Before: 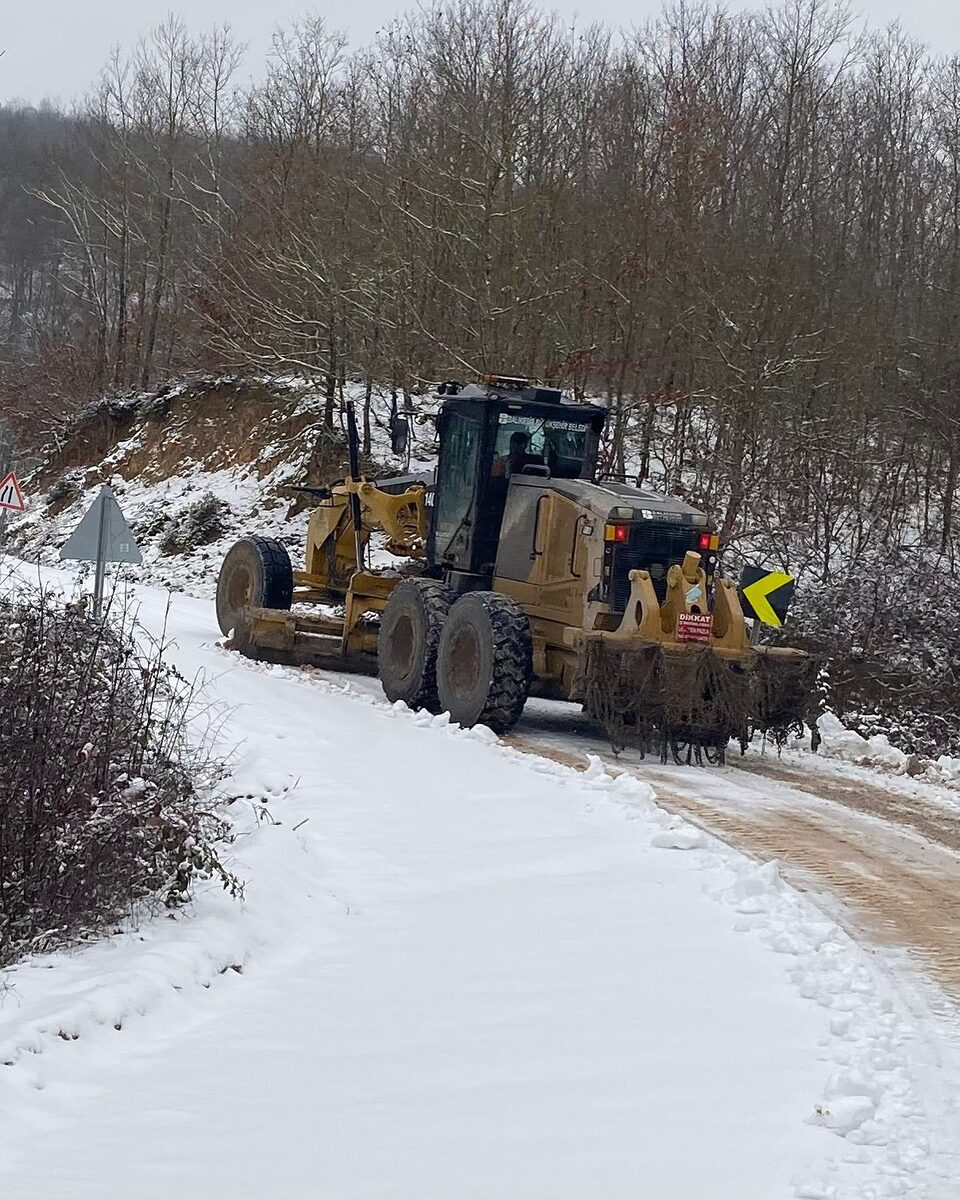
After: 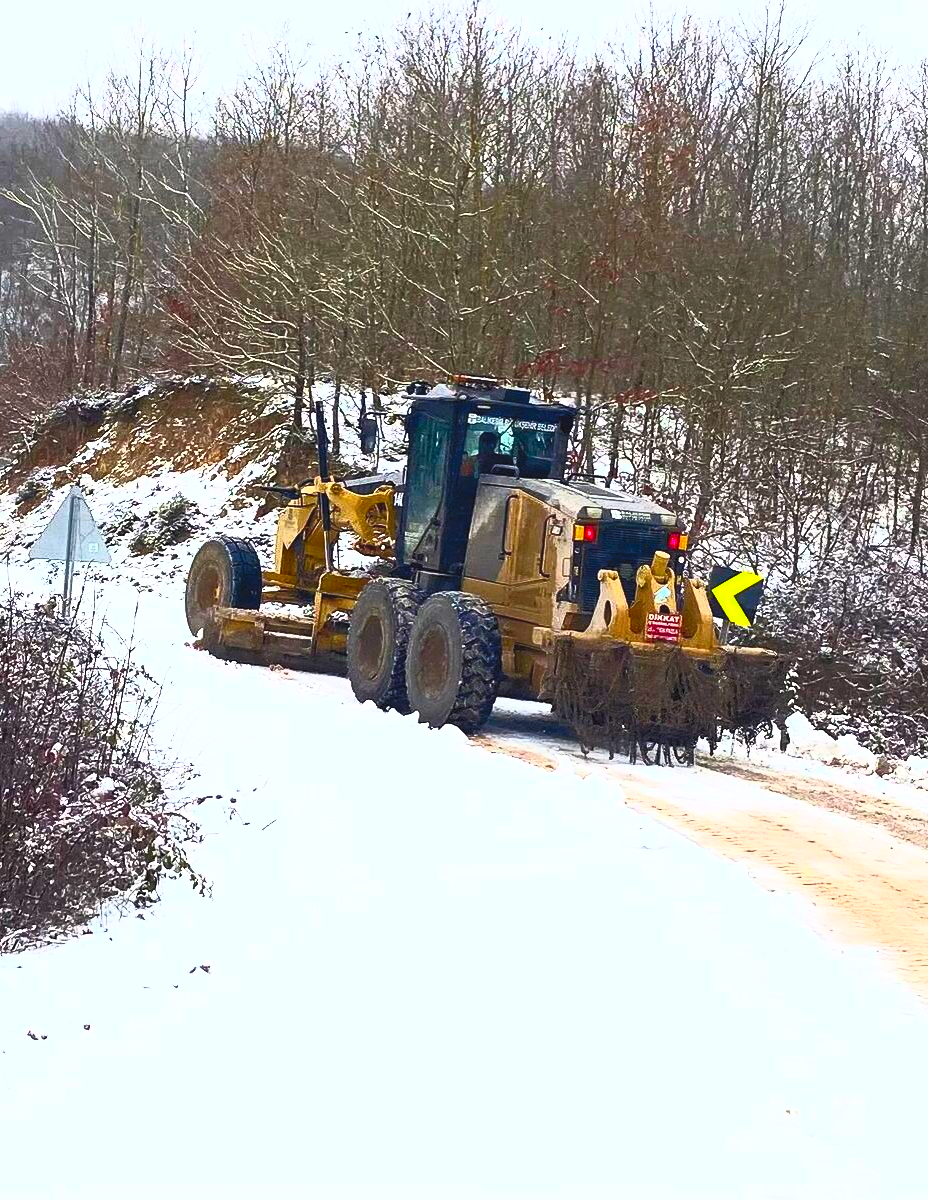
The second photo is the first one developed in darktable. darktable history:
crop and rotate: left 3.238%
contrast brightness saturation: contrast 1, brightness 1, saturation 1
